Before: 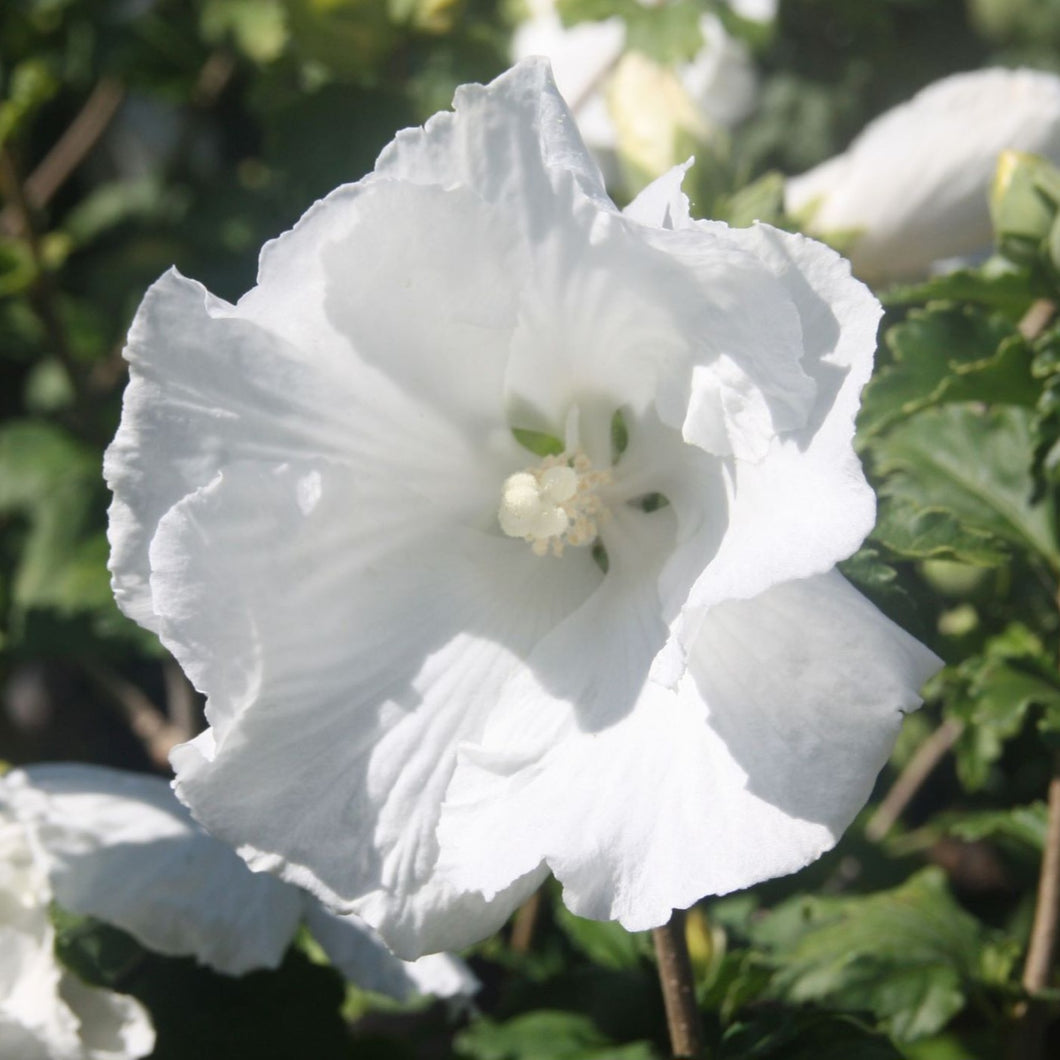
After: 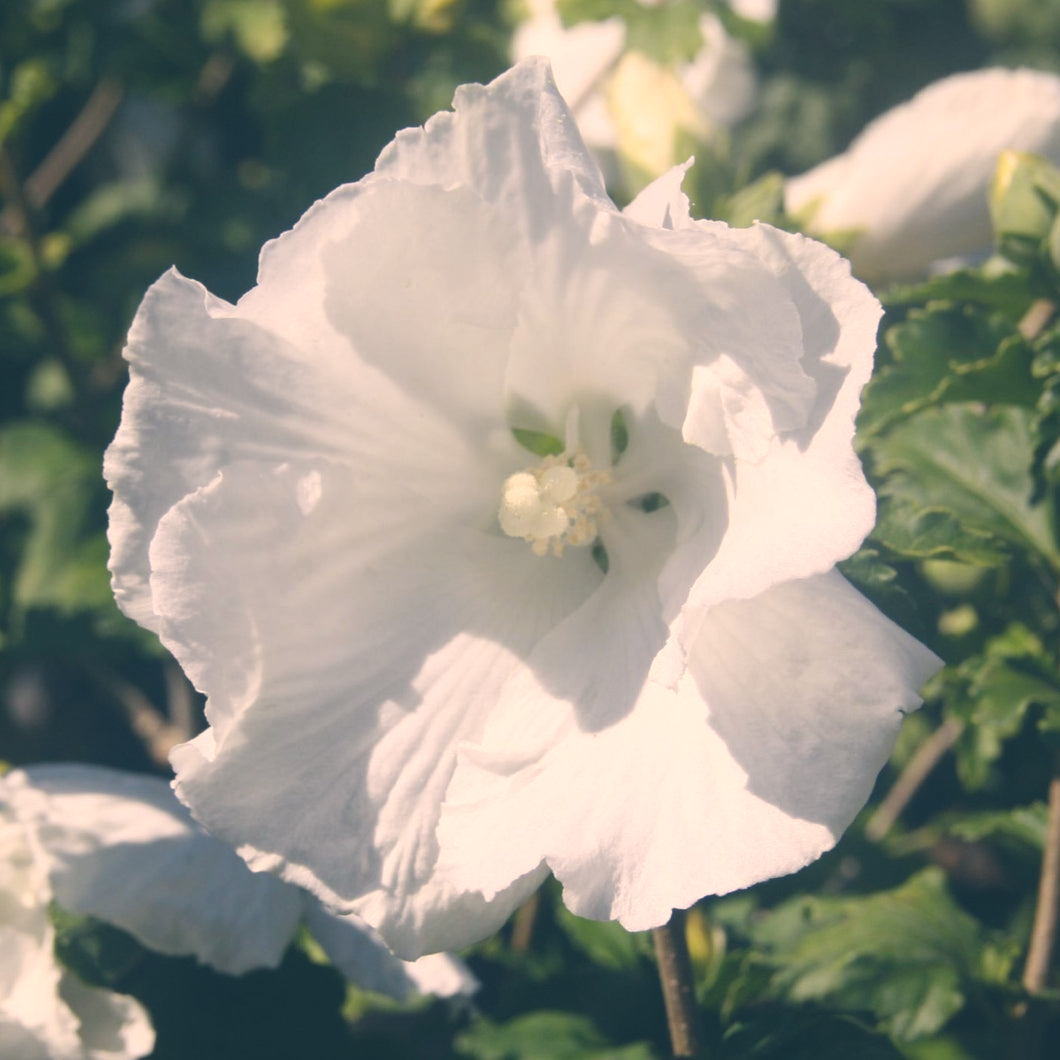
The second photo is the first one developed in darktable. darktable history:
exposure: black level correction -0.021, exposure -0.036 EV, compensate highlight preservation false
color correction: highlights a* 10.29, highlights b* 14.45, shadows a* -10.16, shadows b* -15.07
